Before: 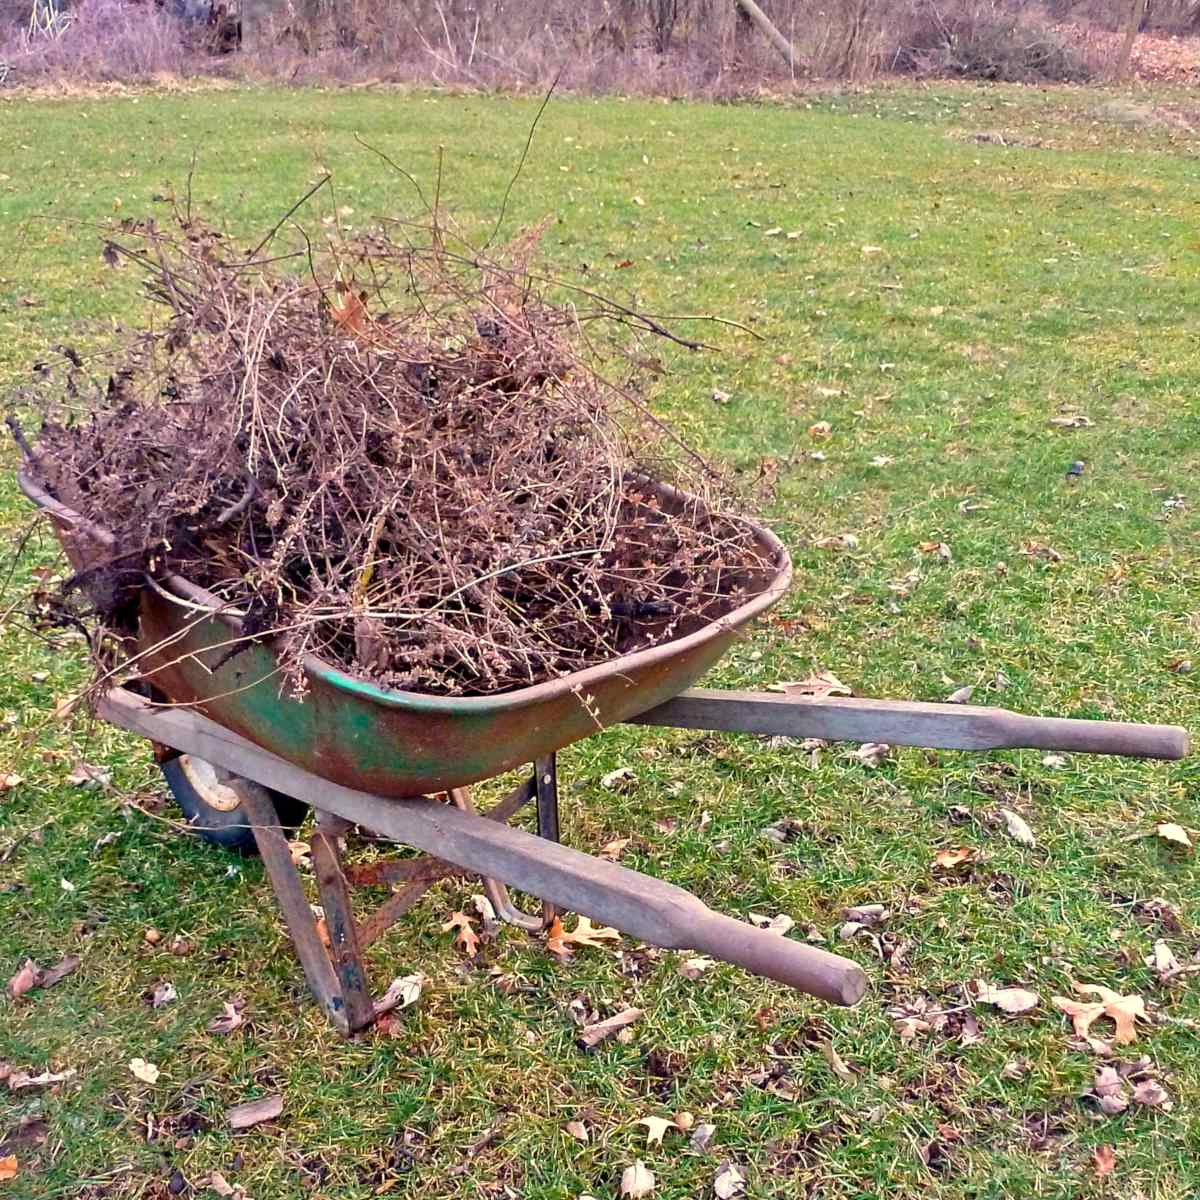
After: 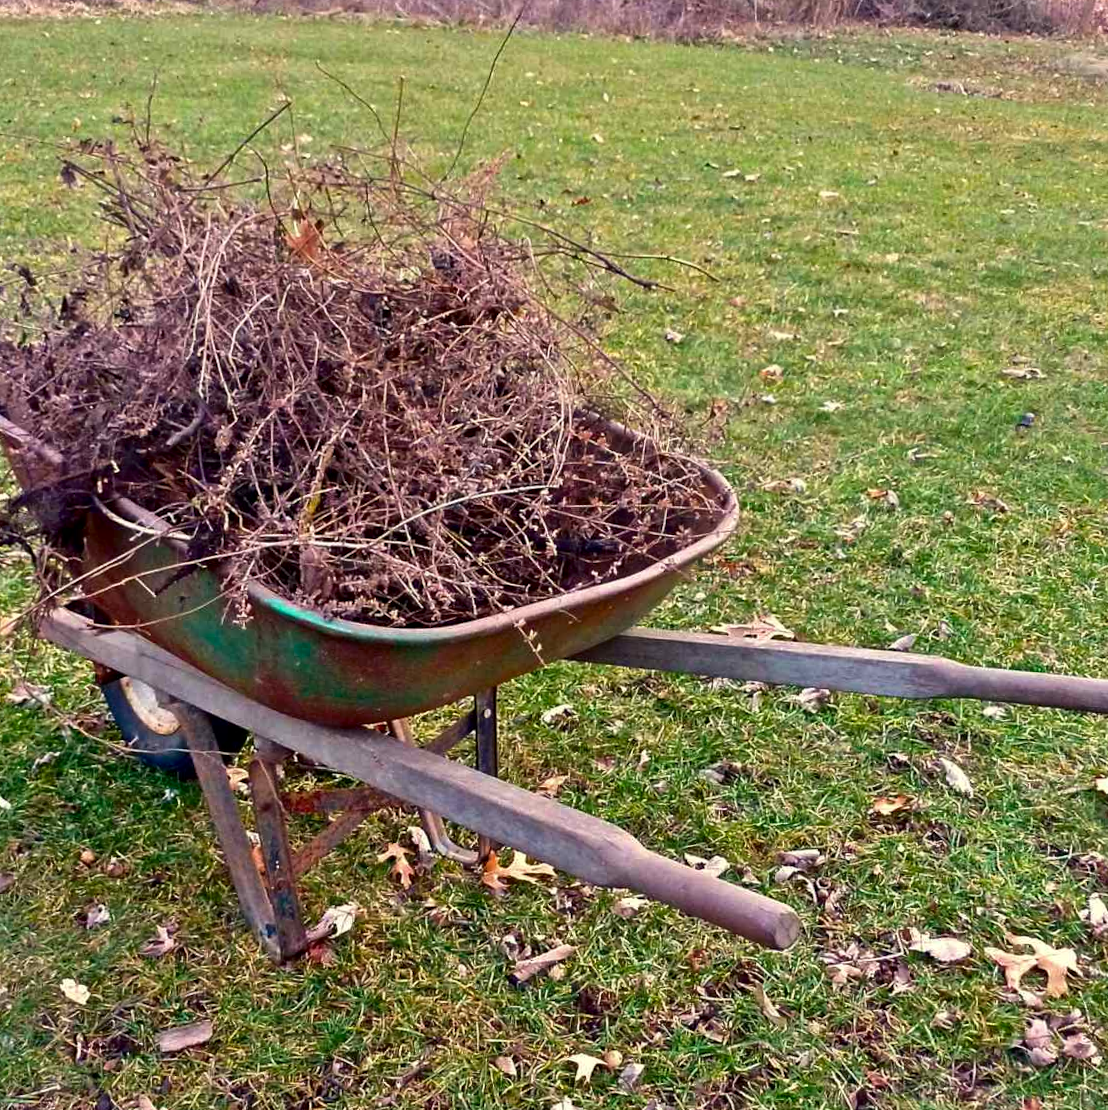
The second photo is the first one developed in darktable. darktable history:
crop and rotate: angle -1.88°, left 3.104%, top 3.9%, right 1.523%, bottom 0.601%
contrast brightness saturation: contrast 0.068, brightness -0.134, saturation 0.058
